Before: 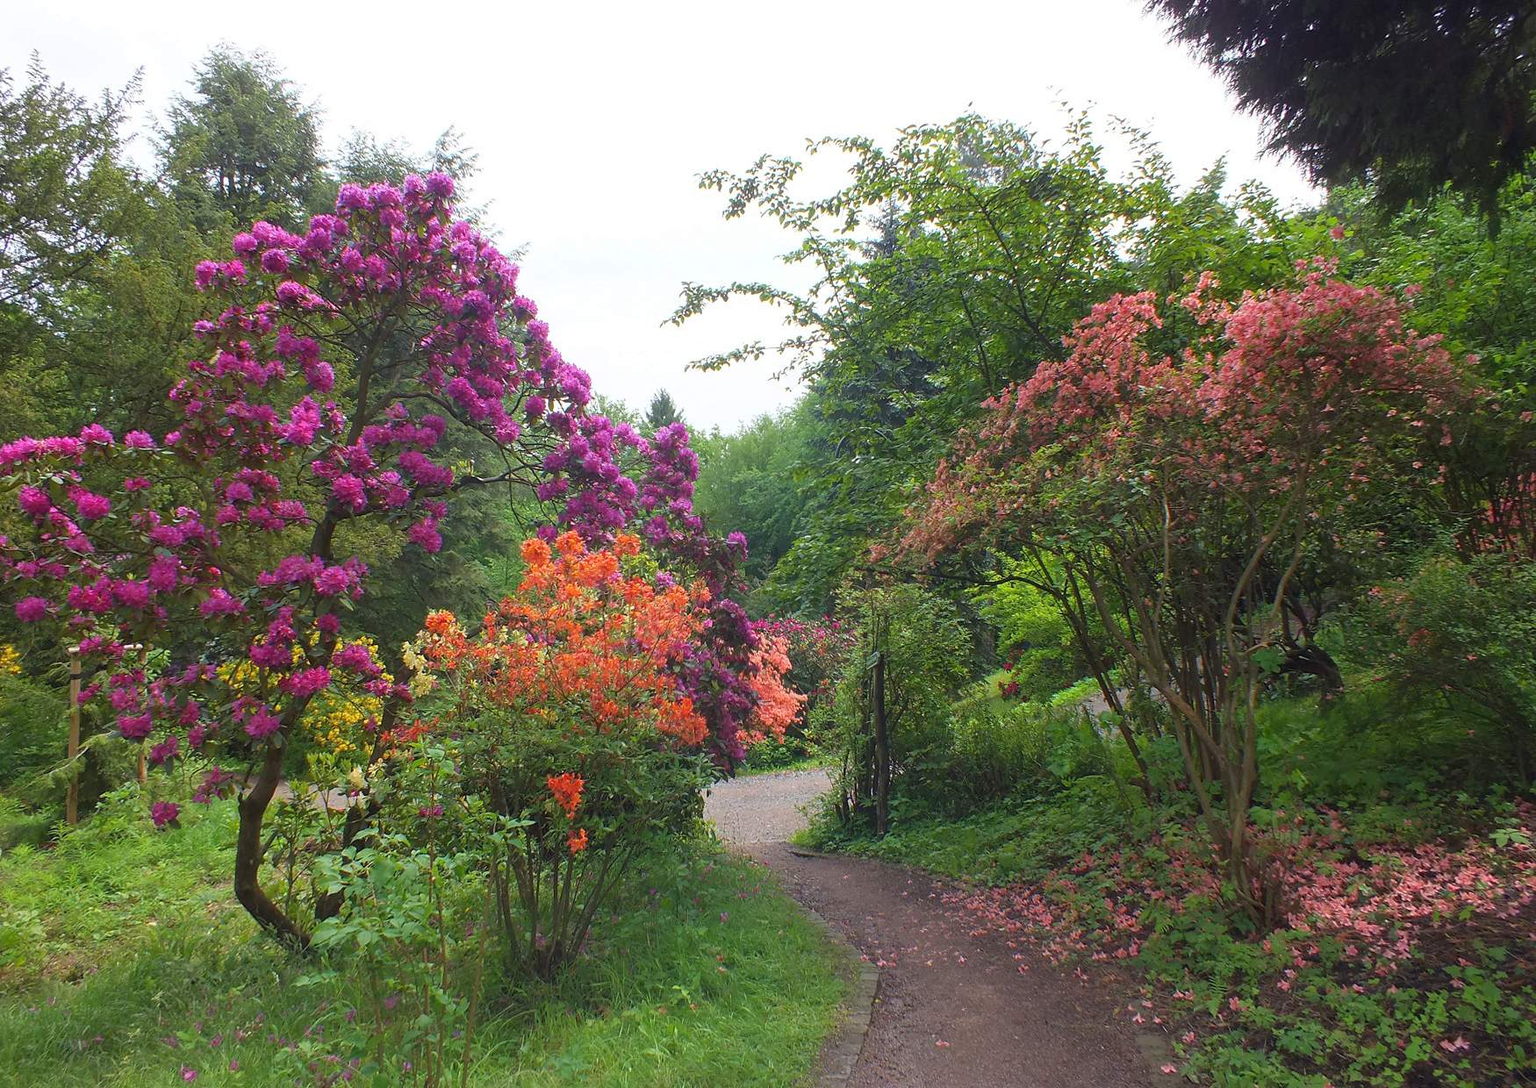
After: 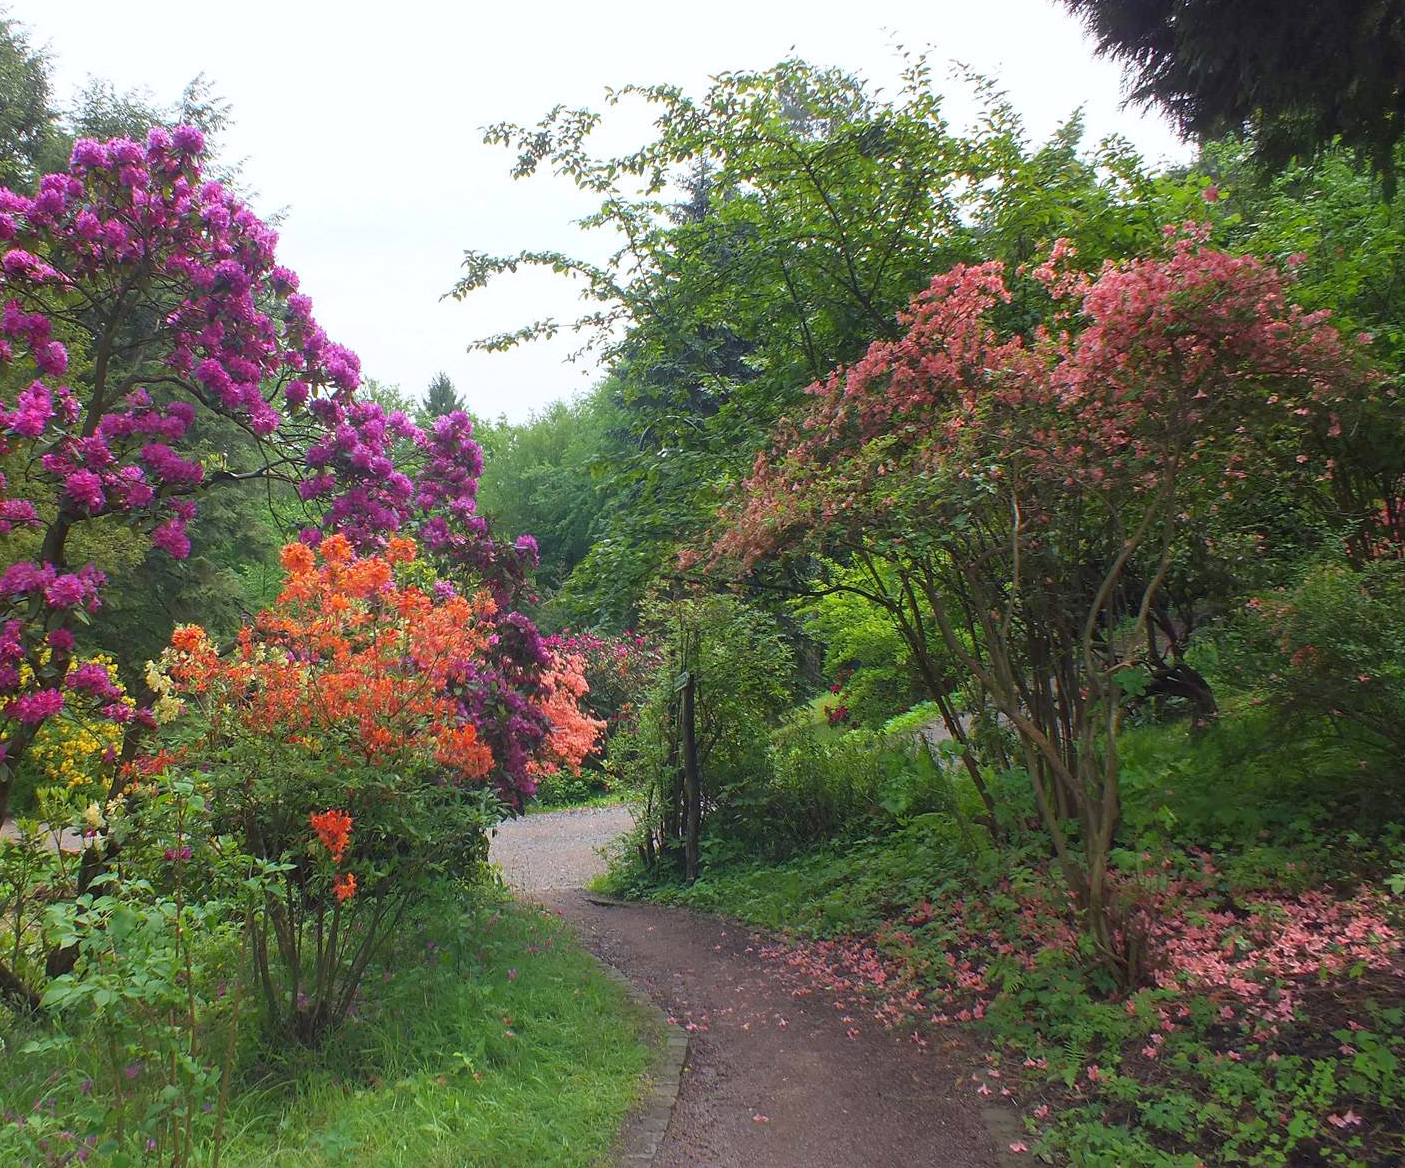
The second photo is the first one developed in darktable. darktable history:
crop and rotate: left 17.959%, top 5.771%, right 1.742%
white balance: red 0.988, blue 1.017
